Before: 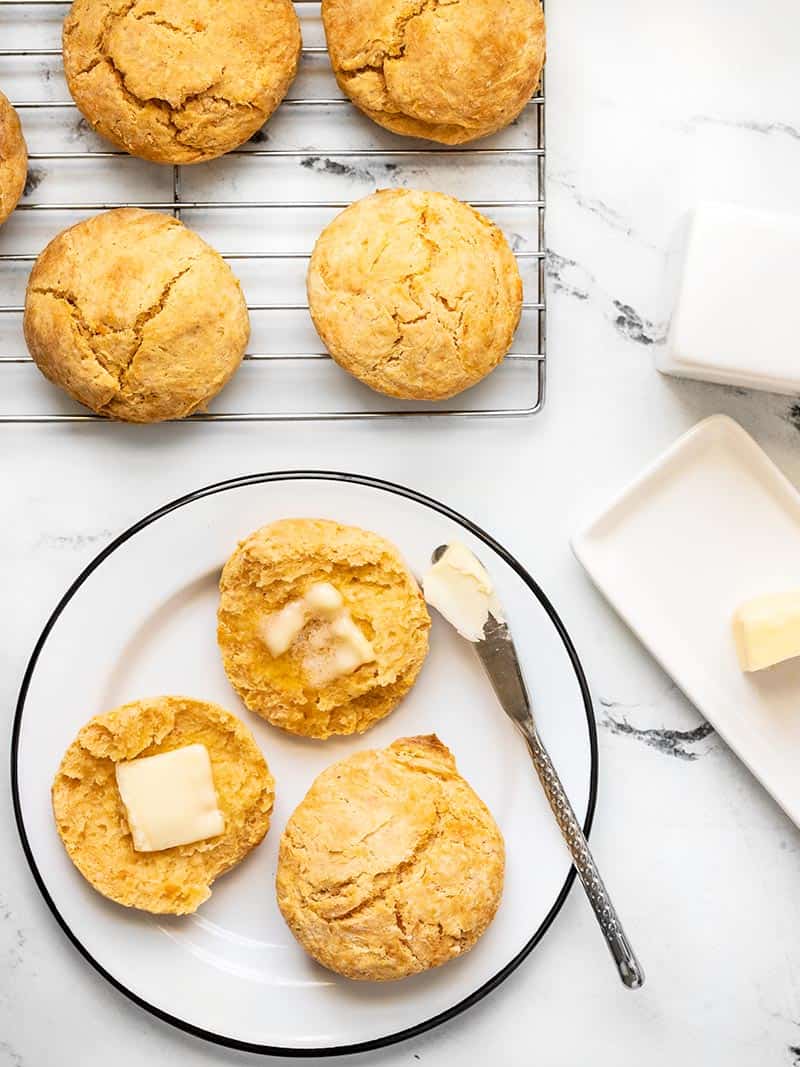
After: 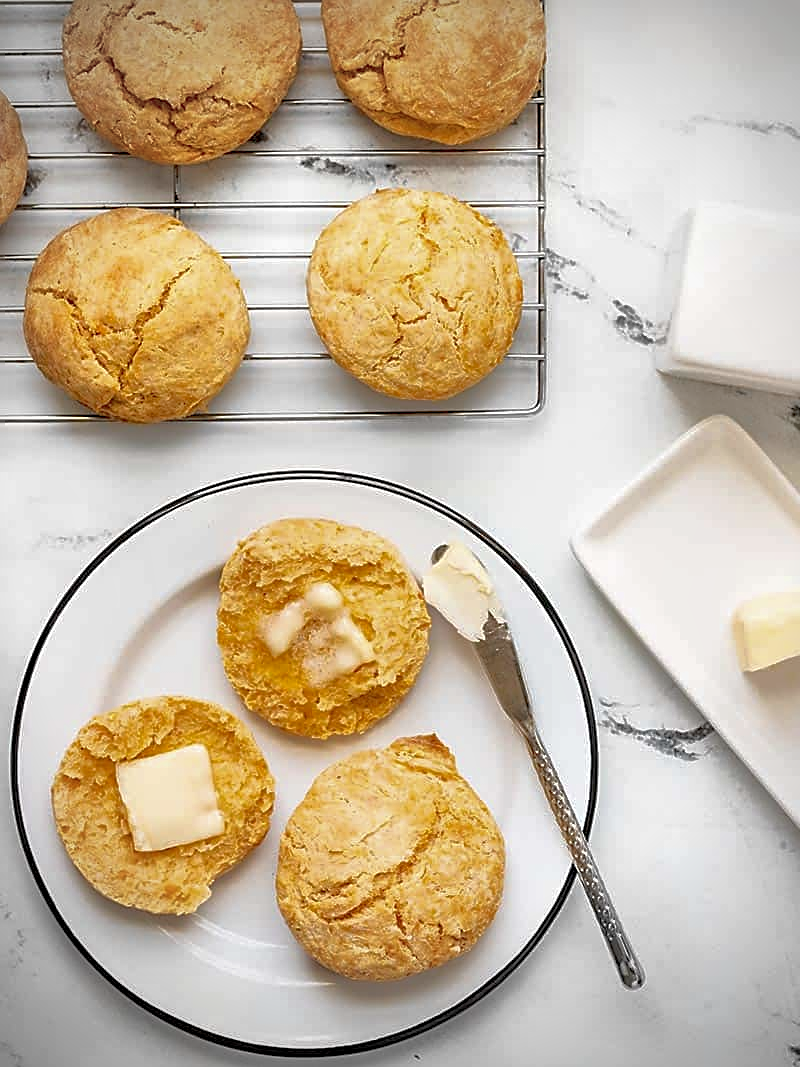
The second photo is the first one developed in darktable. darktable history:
sharpen: on, module defaults
vignetting: fall-off start 73.06%, brightness -0.482
shadows and highlights: shadows color adjustment 99.15%, highlights color adjustment 0.306%
